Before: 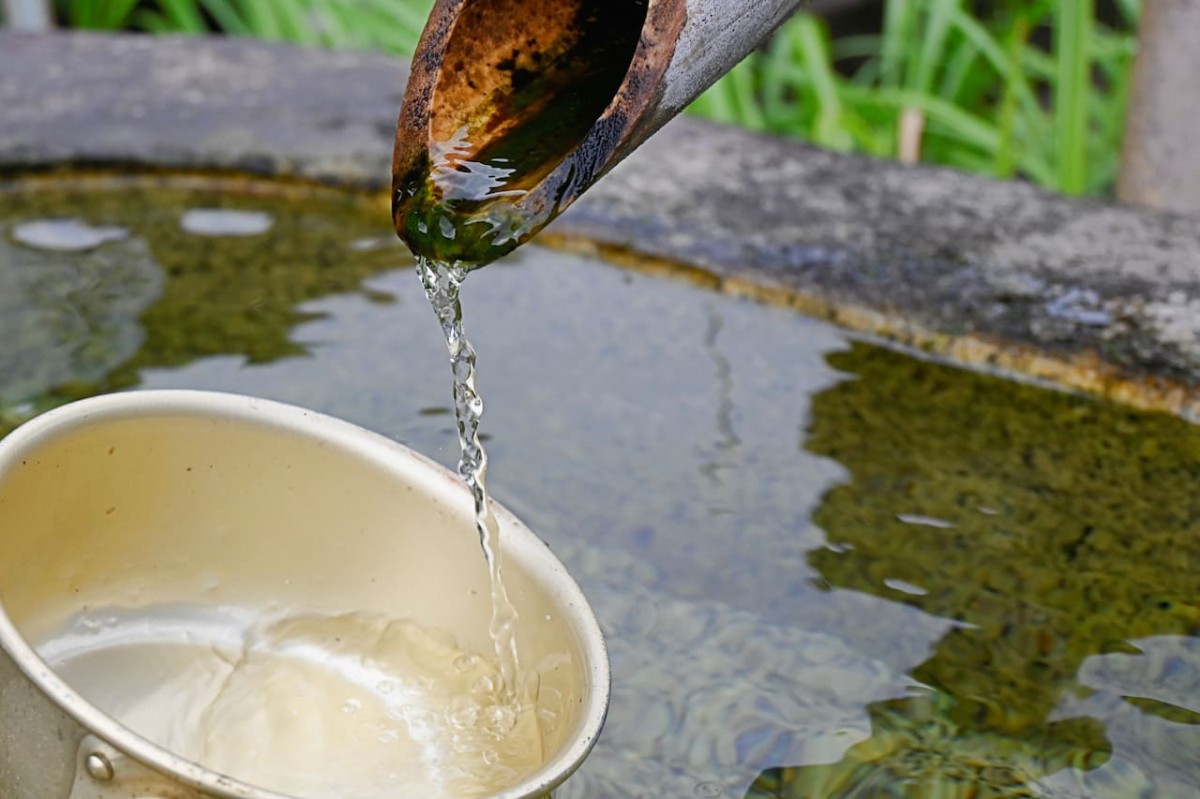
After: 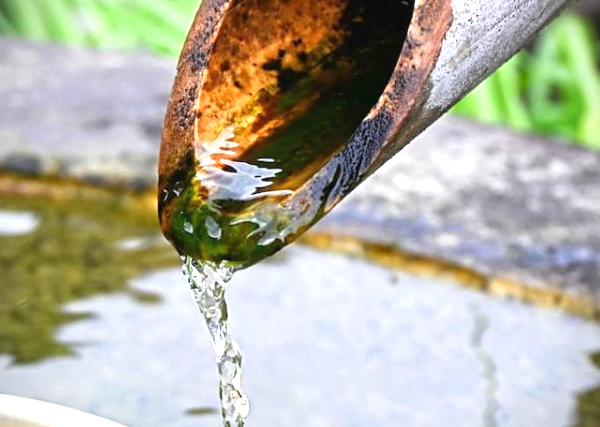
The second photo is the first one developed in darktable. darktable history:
crop: left 19.556%, right 30.401%, bottom 46.458%
vignetting: fall-off start 91.19%
exposure: black level correction 0, exposure 1.35 EV, compensate exposure bias true, compensate highlight preservation false
